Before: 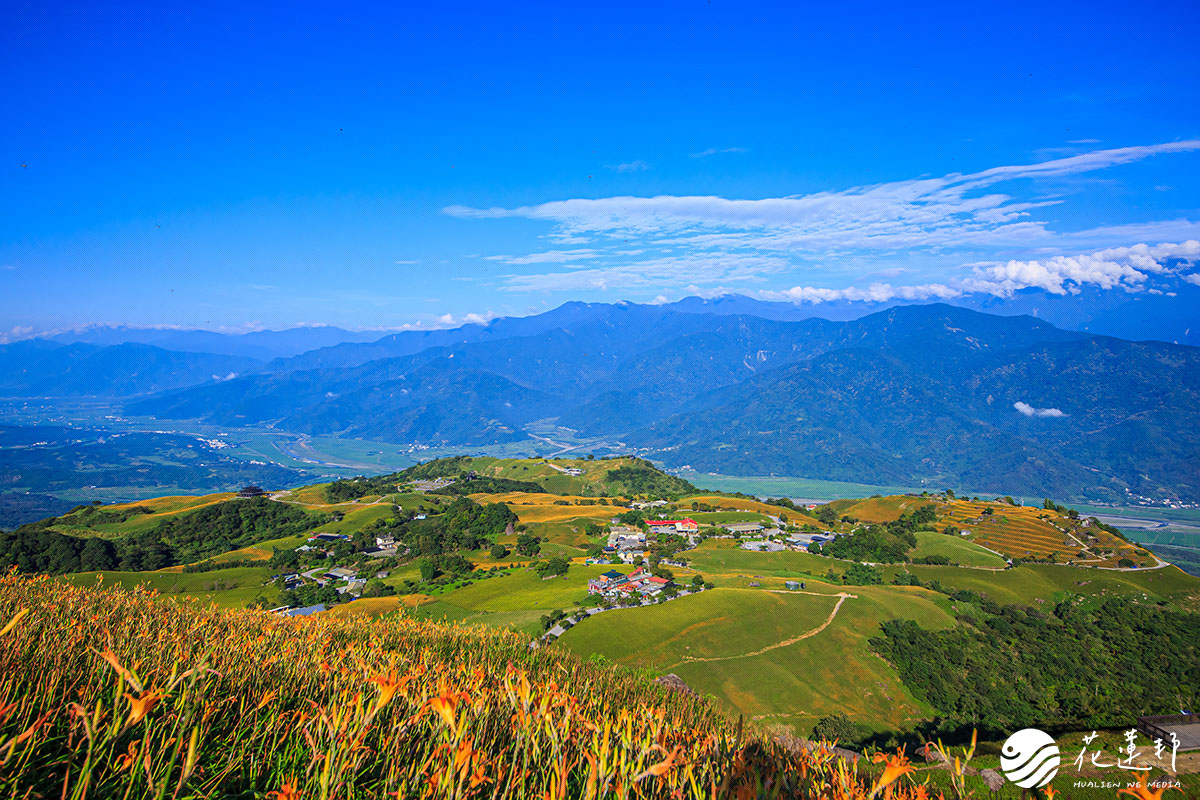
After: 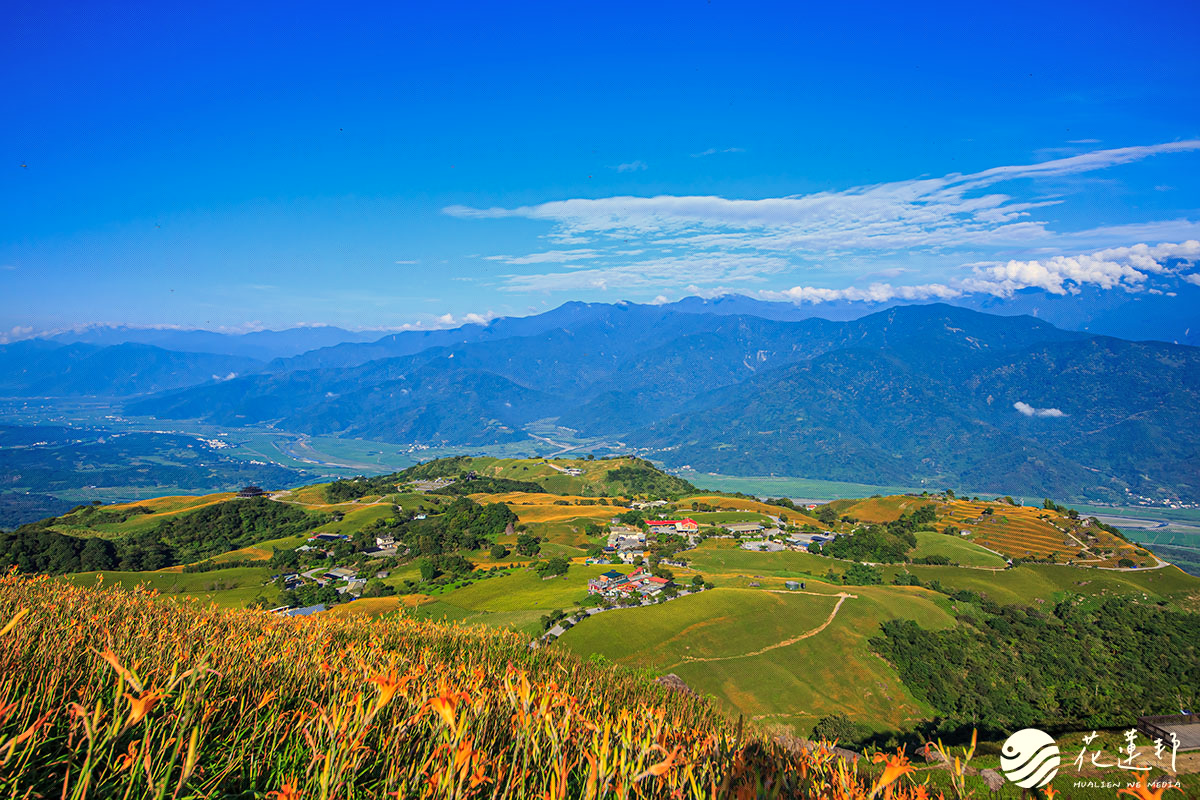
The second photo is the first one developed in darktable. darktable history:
shadows and highlights: soften with gaussian
white balance: red 1.029, blue 0.92
